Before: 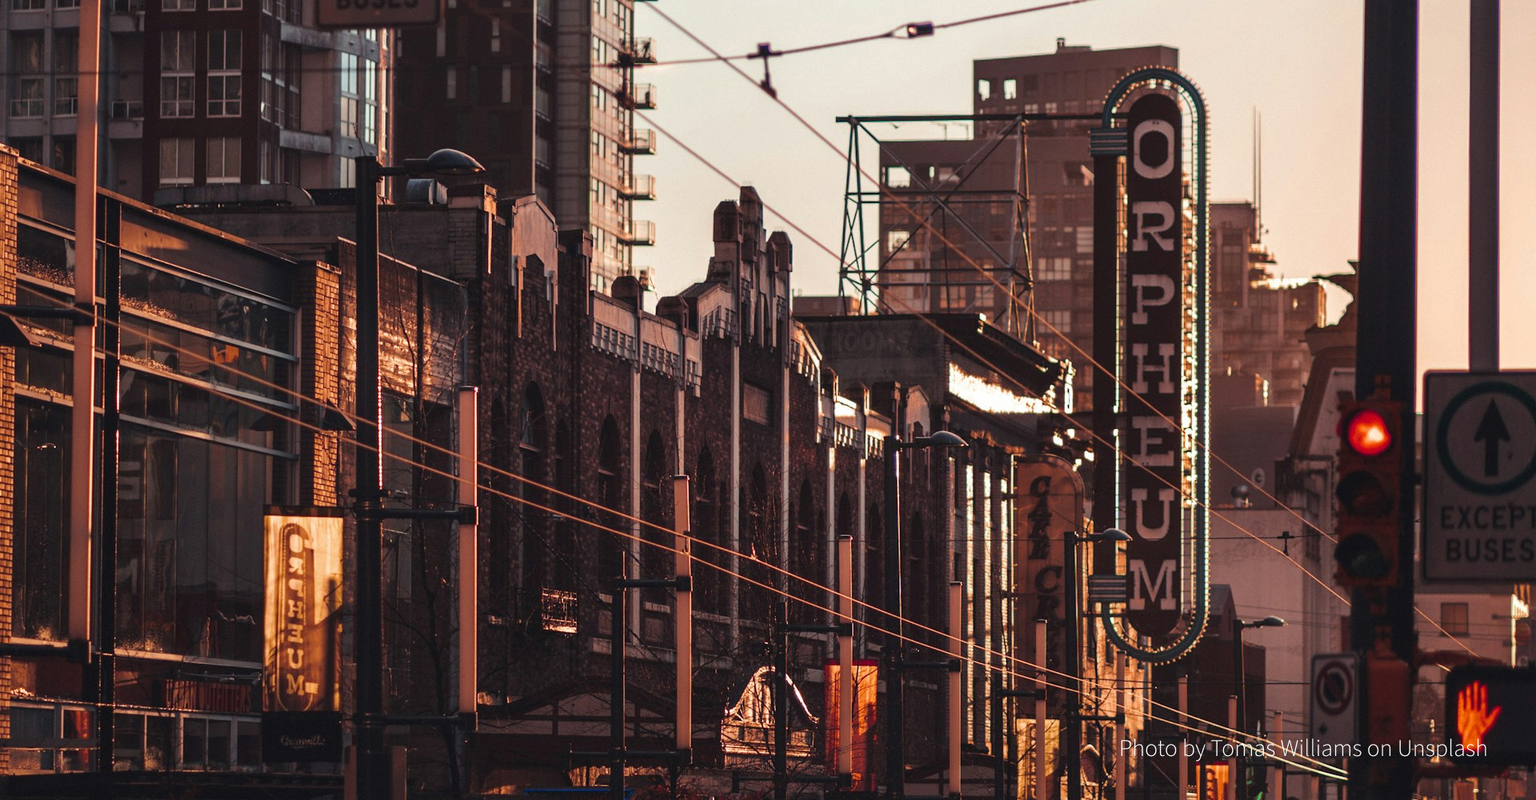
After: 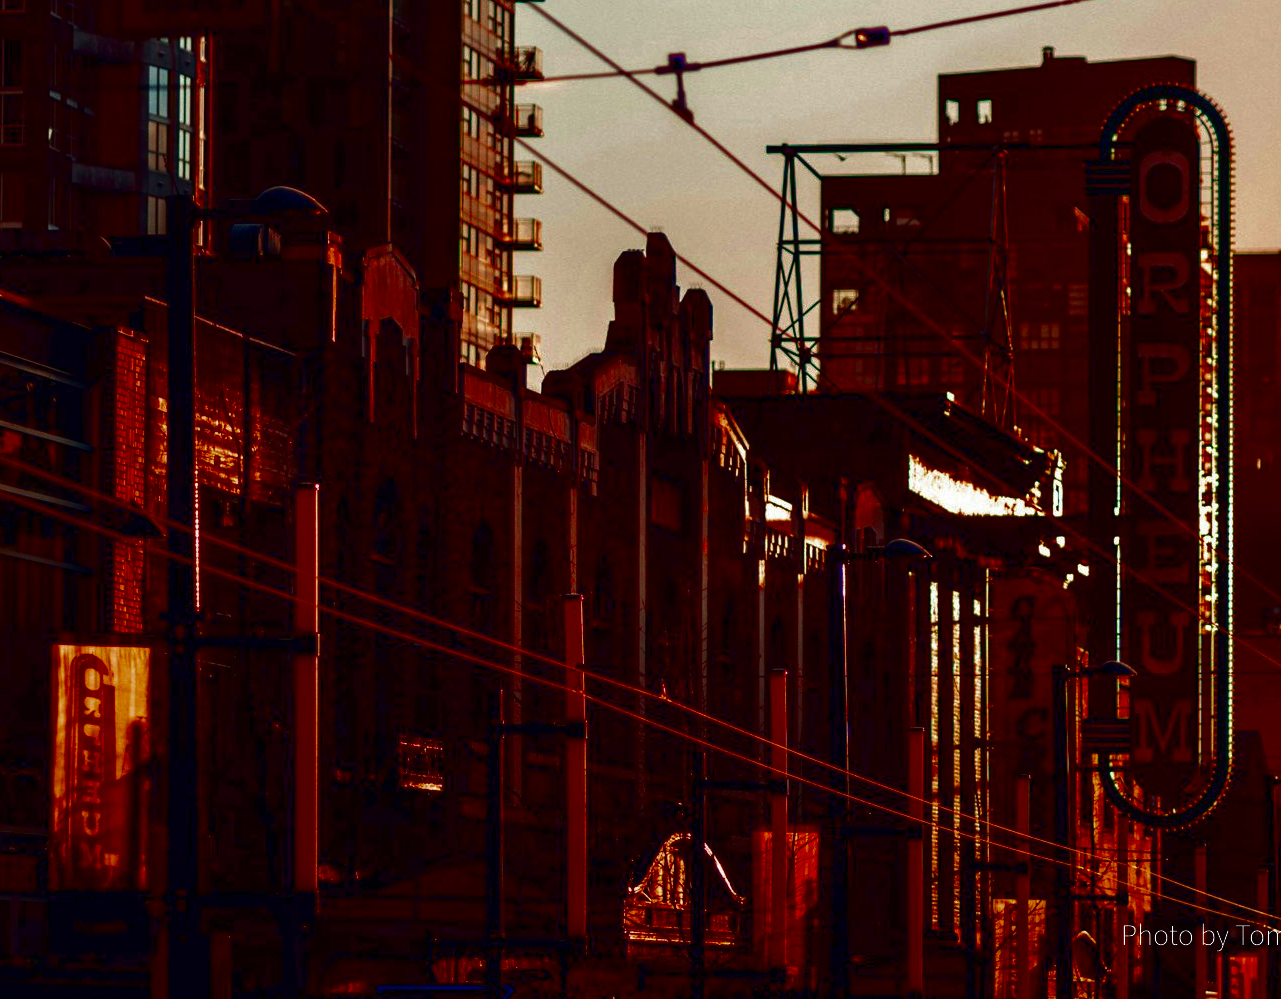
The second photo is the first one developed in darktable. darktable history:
crop and rotate: left 14.499%, right 18.773%
contrast brightness saturation: brightness -0.993, saturation 1
